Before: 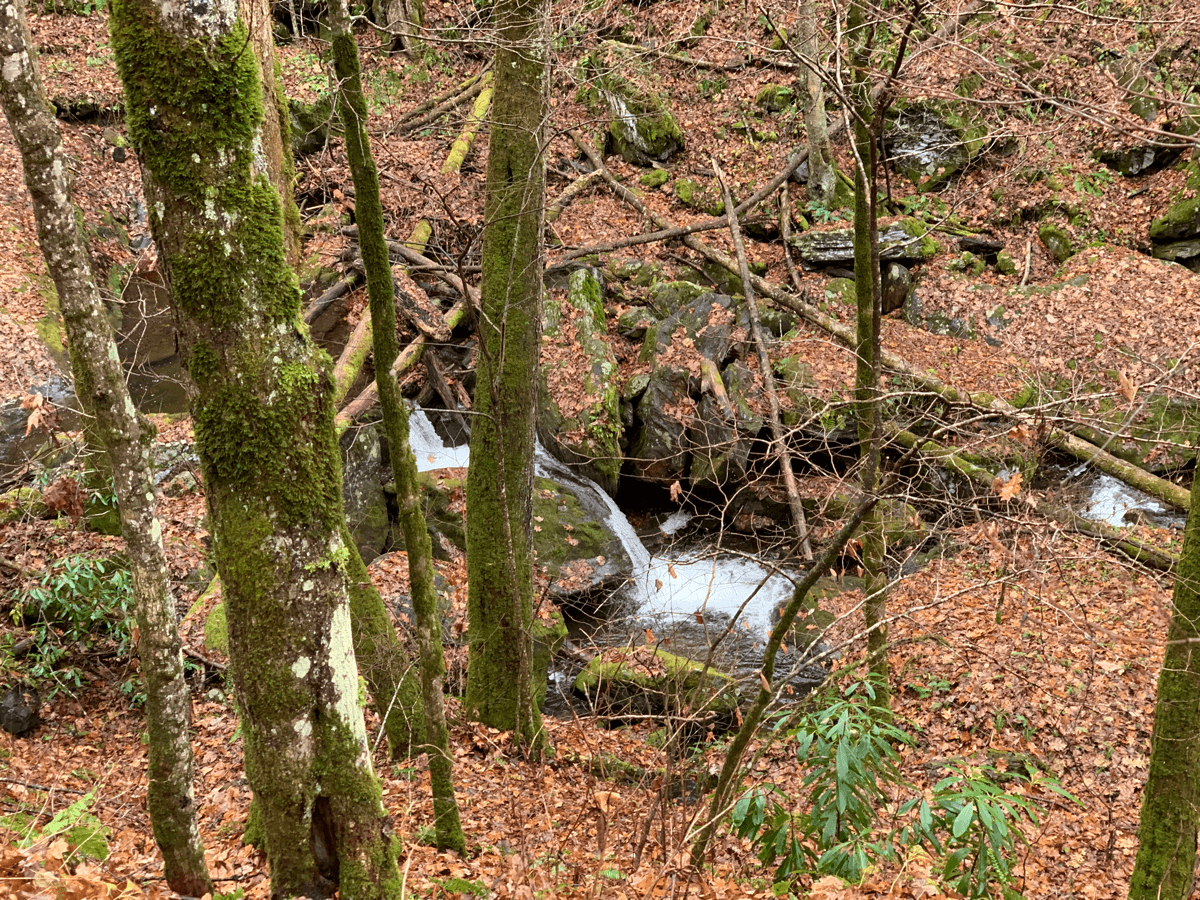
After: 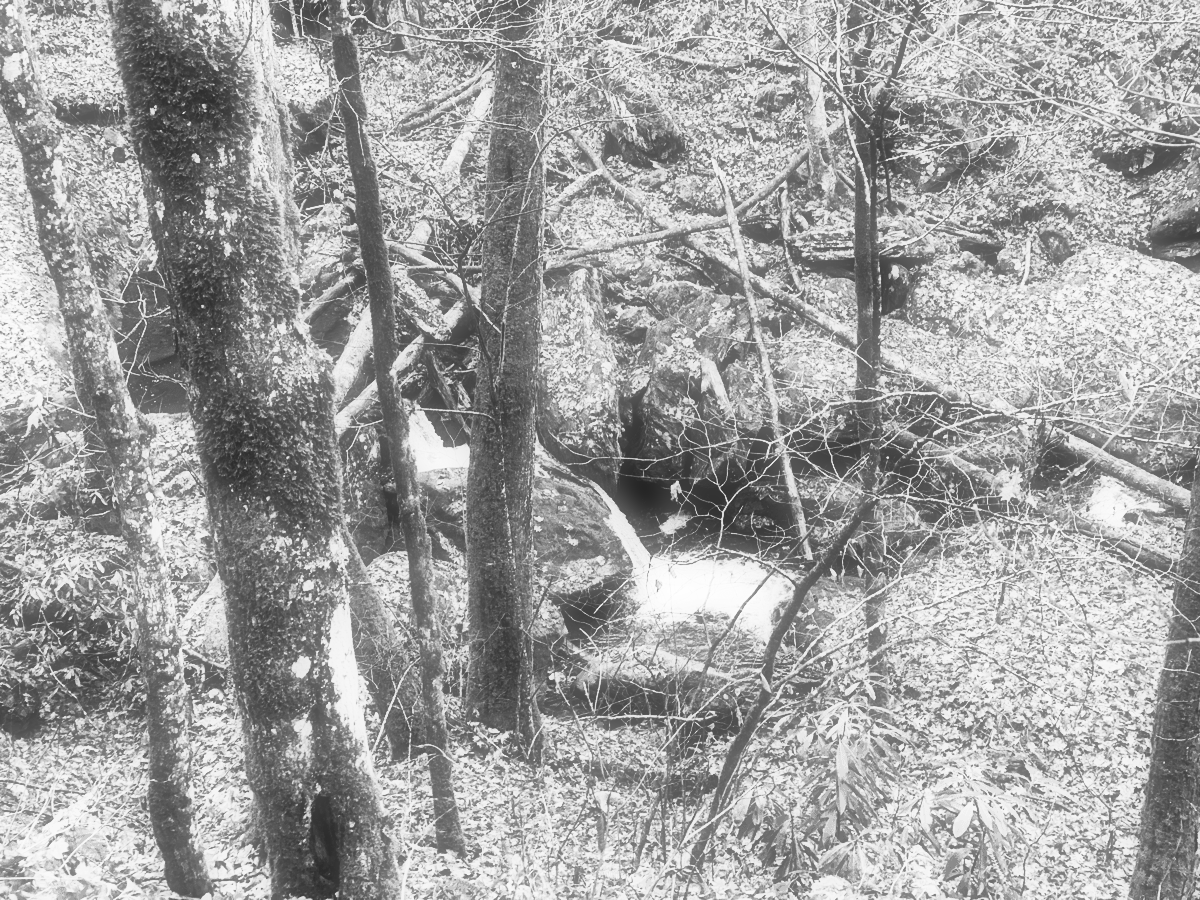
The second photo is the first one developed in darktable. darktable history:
contrast brightness saturation: contrast 0.53, brightness 0.47, saturation -1
soften: size 60.24%, saturation 65.46%, brightness 0.506 EV, mix 25.7%
